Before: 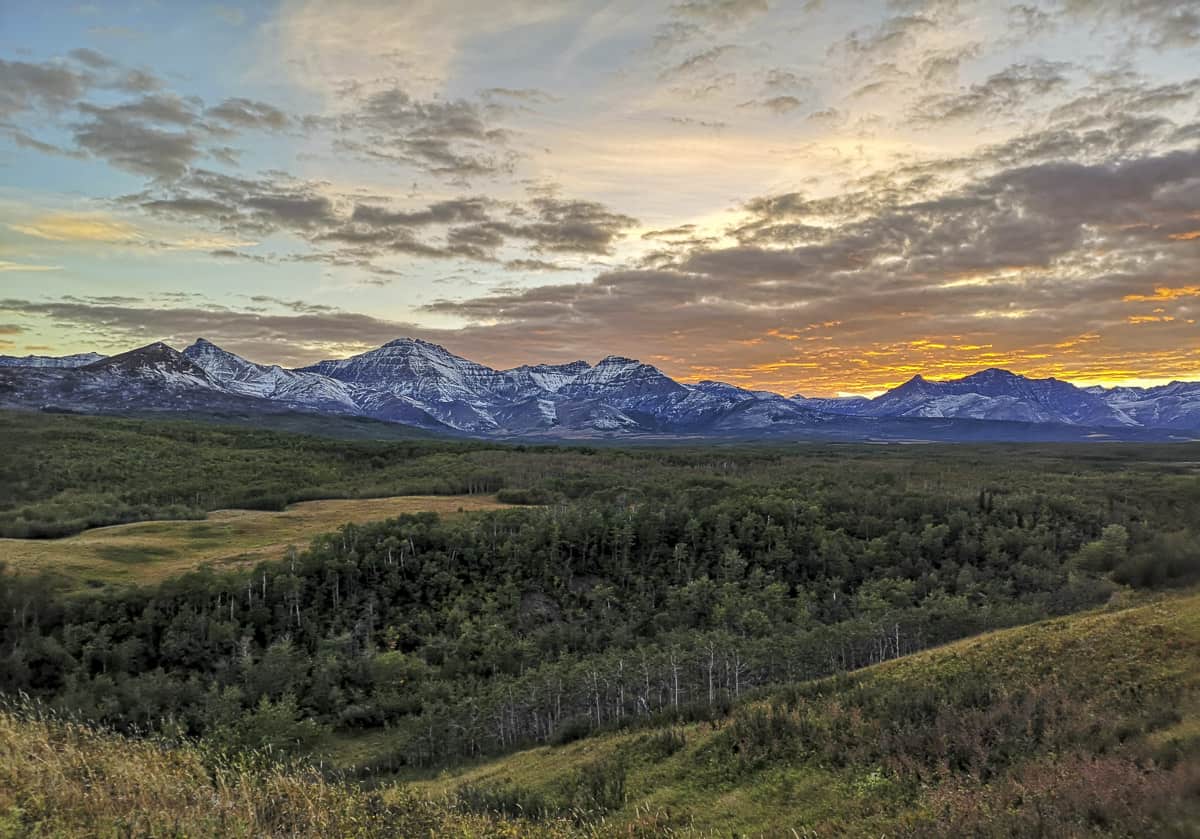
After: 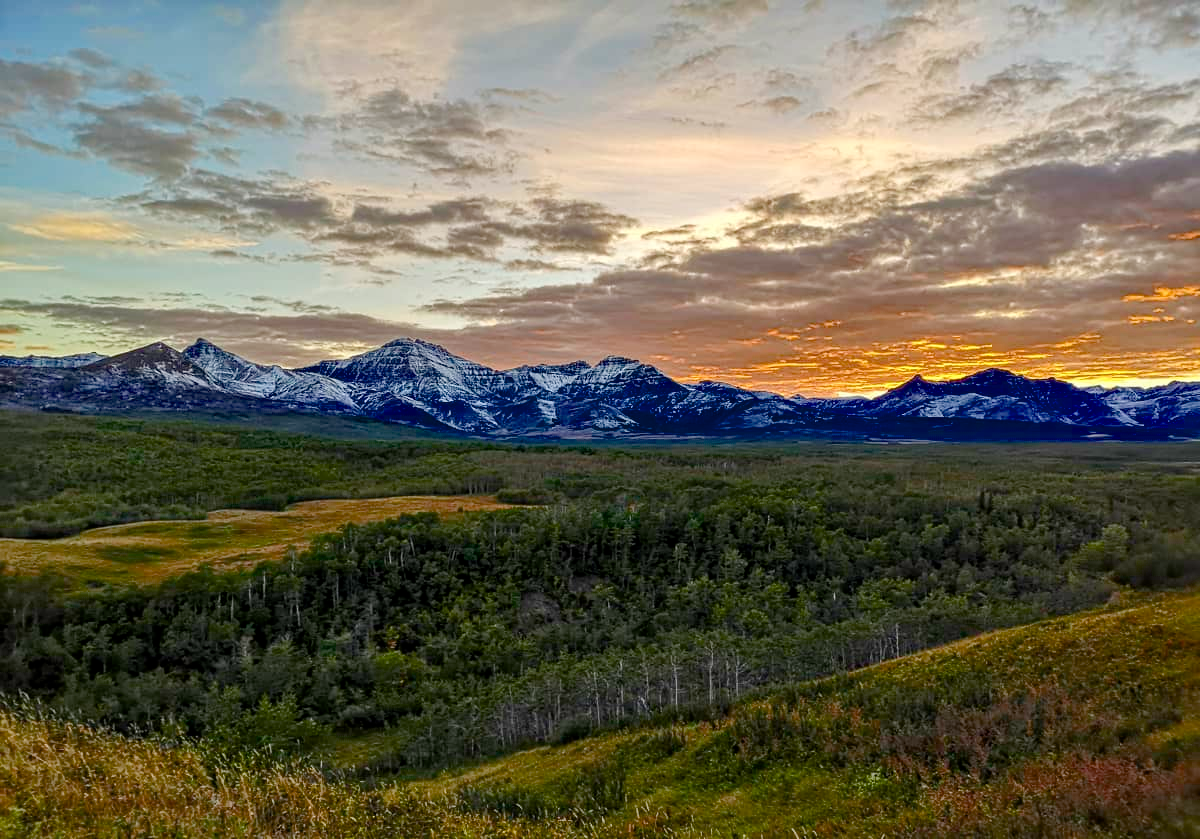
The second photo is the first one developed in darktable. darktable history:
color balance rgb: perceptual saturation grading › global saturation 40.554%, perceptual saturation grading › highlights -50.392%, perceptual saturation grading › shadows 31.212%, saturation formula JzAzBz (2021)
